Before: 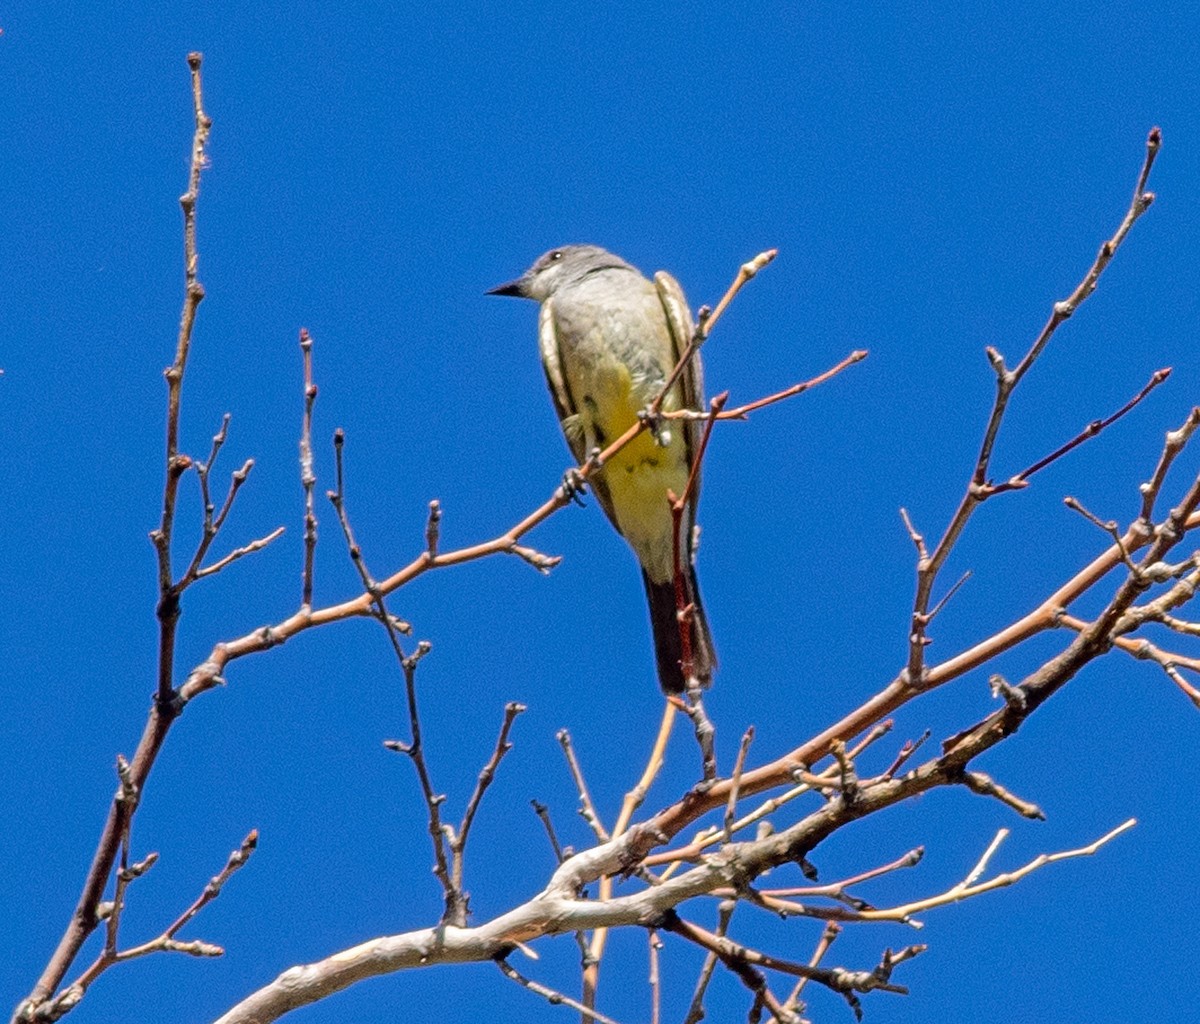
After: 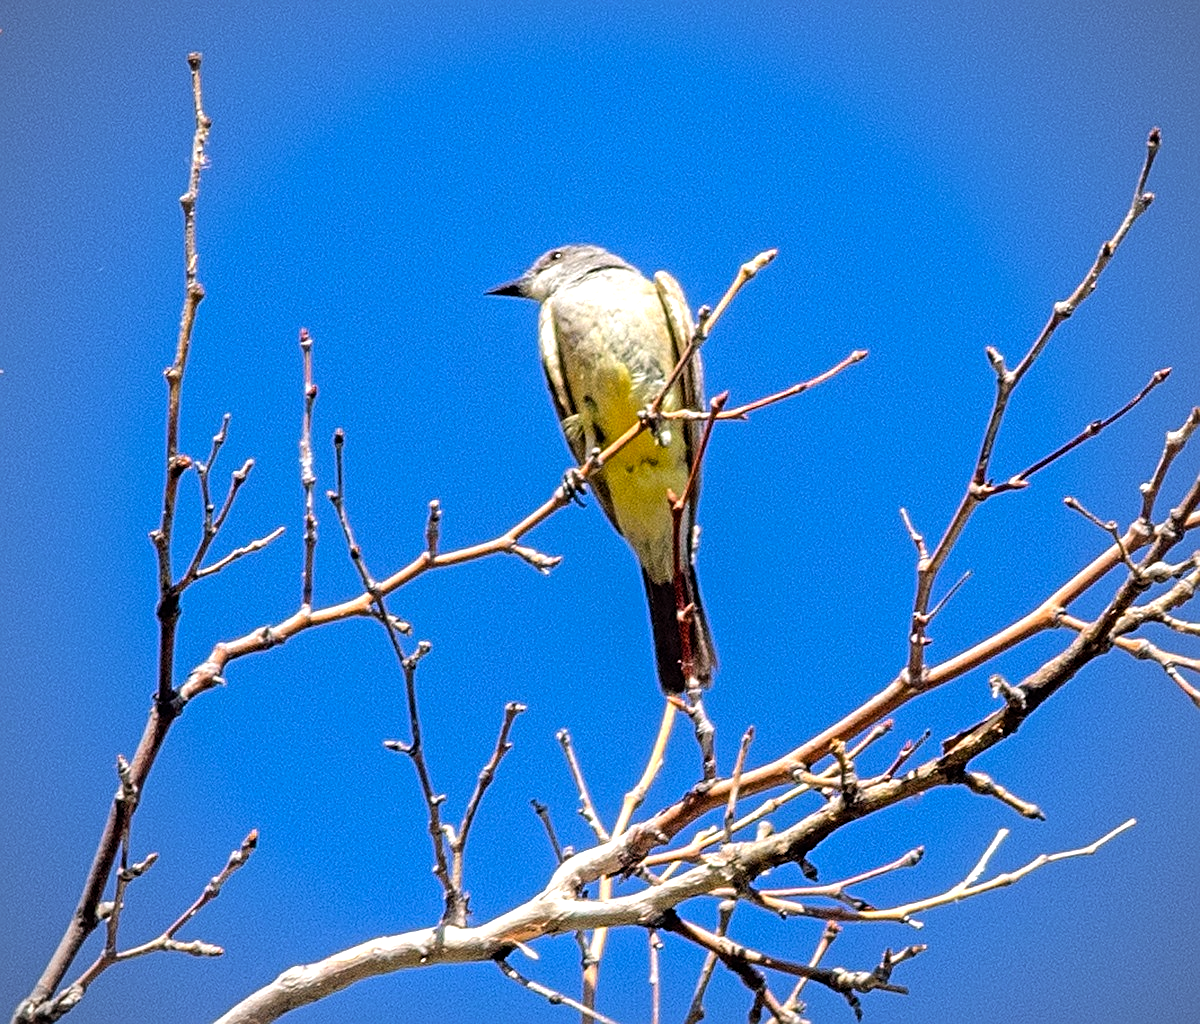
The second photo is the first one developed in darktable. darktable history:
vignetting: fall-off start 74.61%, fall-off radius 65.82%
tone equalizer: -8 EV -0.78 EV, -7 EV -0.71 EV, -6 EV -0.596 EV, -5 EV -0.369 EV, -3 EV 0.383 EV, -2 EV 0.6 EV, -1 EV 0.7 EV, +0 EV 0.763 EV, mask exposure compensation -0.486 EV
color balance rgb: power › hue 60.04°, linear chroma grading › global chroma -14.504%, perceptual saturation grading › global saturation 30.326%
sharpen: on, module defaults
